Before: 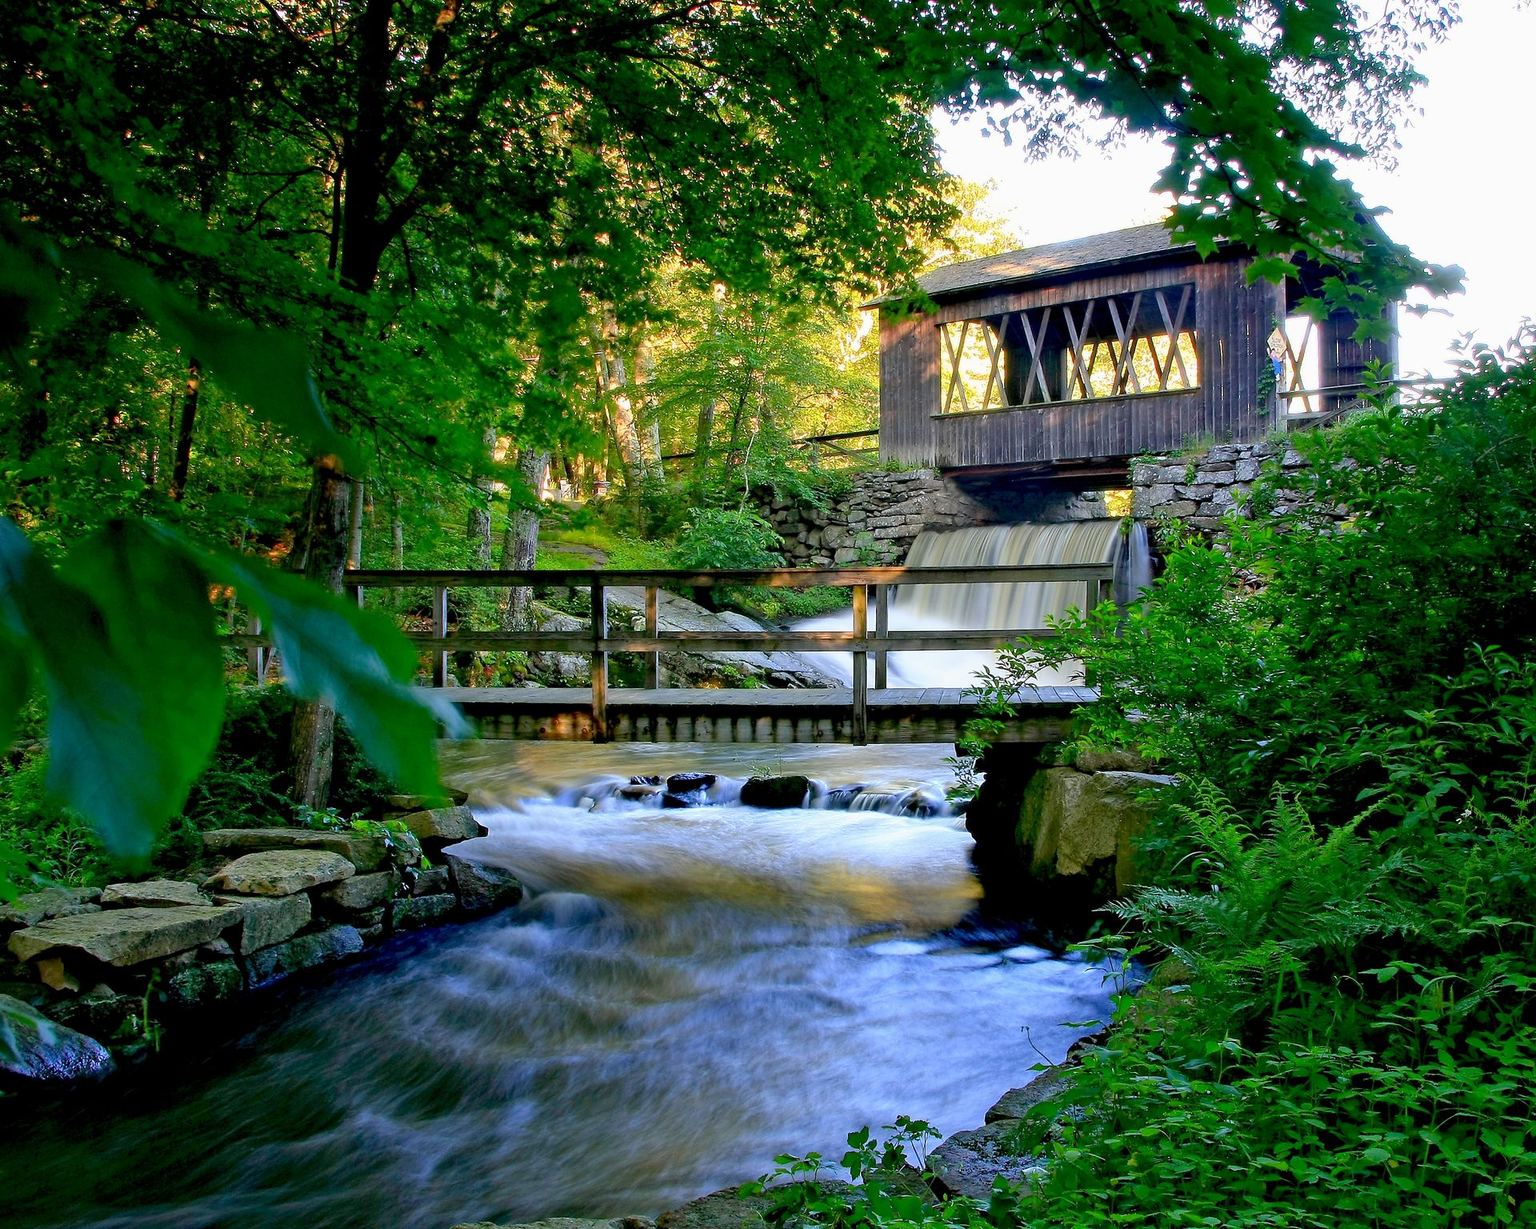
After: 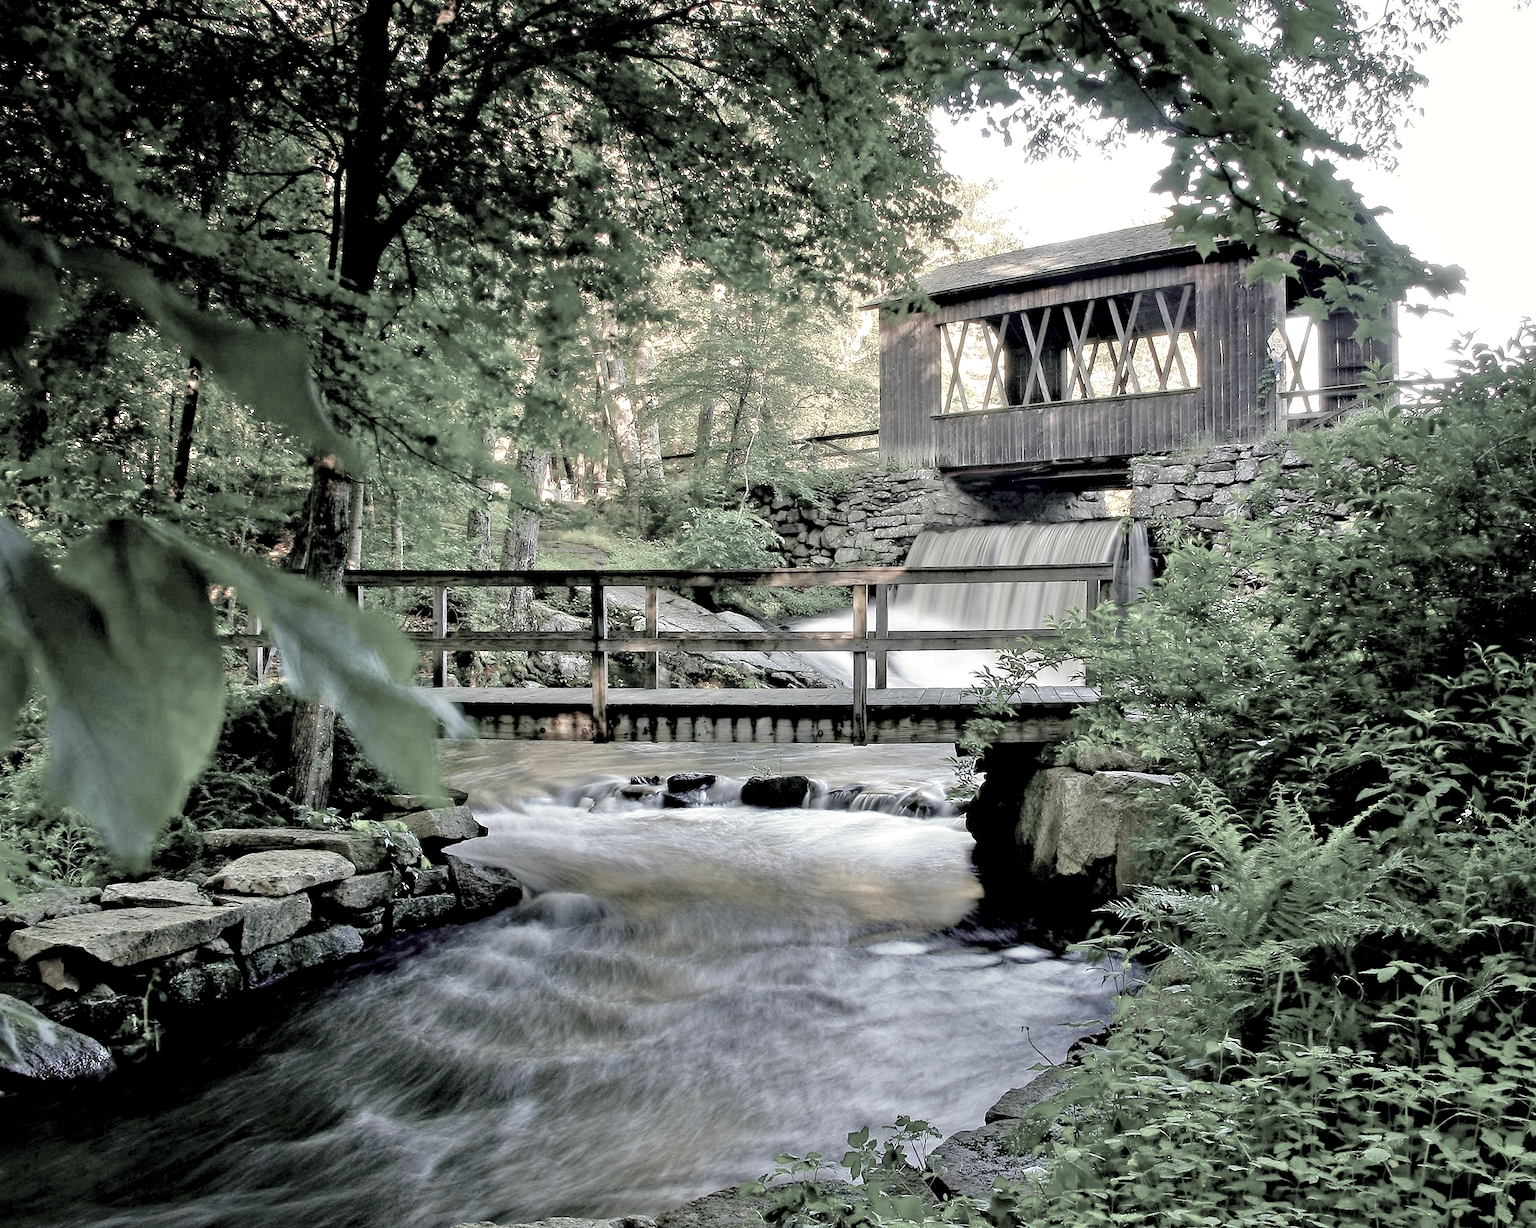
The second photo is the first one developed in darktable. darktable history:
tone equalizer: -7 EV 0.15 EV, -6 EV 0.6 EV, -5 EV 1.15 EV, -4 EV 1.33 EV, -3 EV 1.15 EV, -2 EV 0.6 EV, -1 EV 0.15 EV, mask exposure compensation -0.5 EV
local contrast: highlights 100%, shadows 100%, detail 120%, midtone range 0.2
white balance: red 1.045, blue 0.932
color correction: saturation 0.2
